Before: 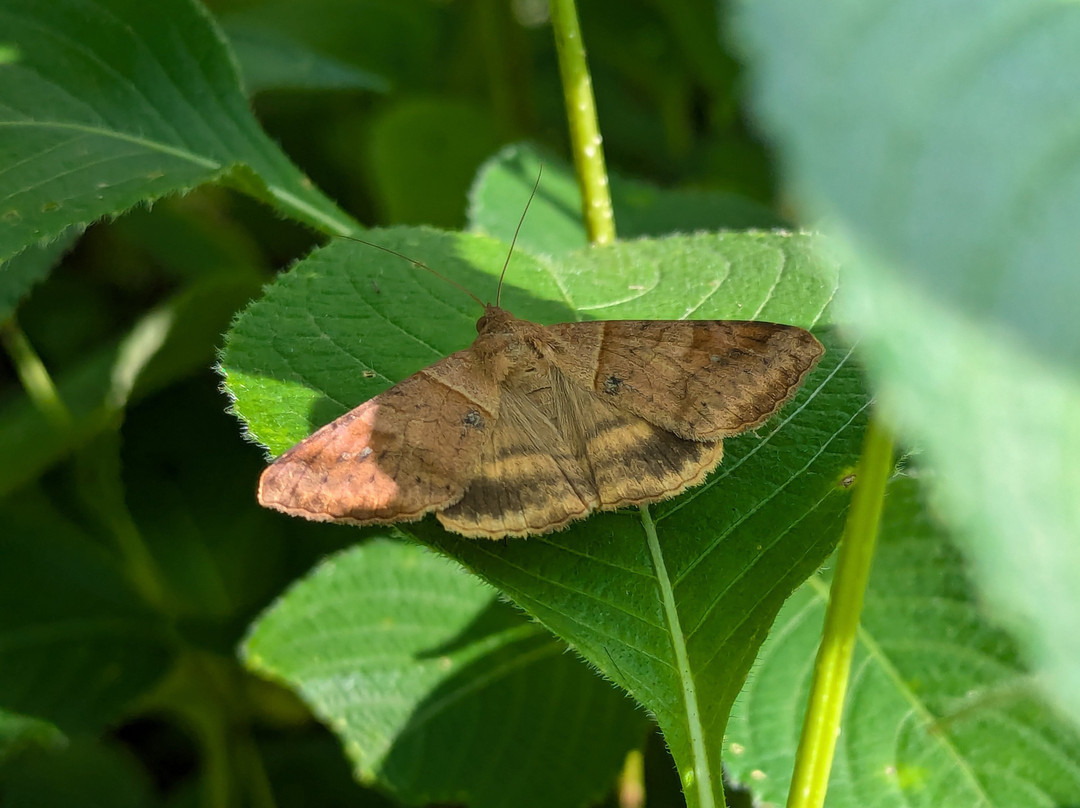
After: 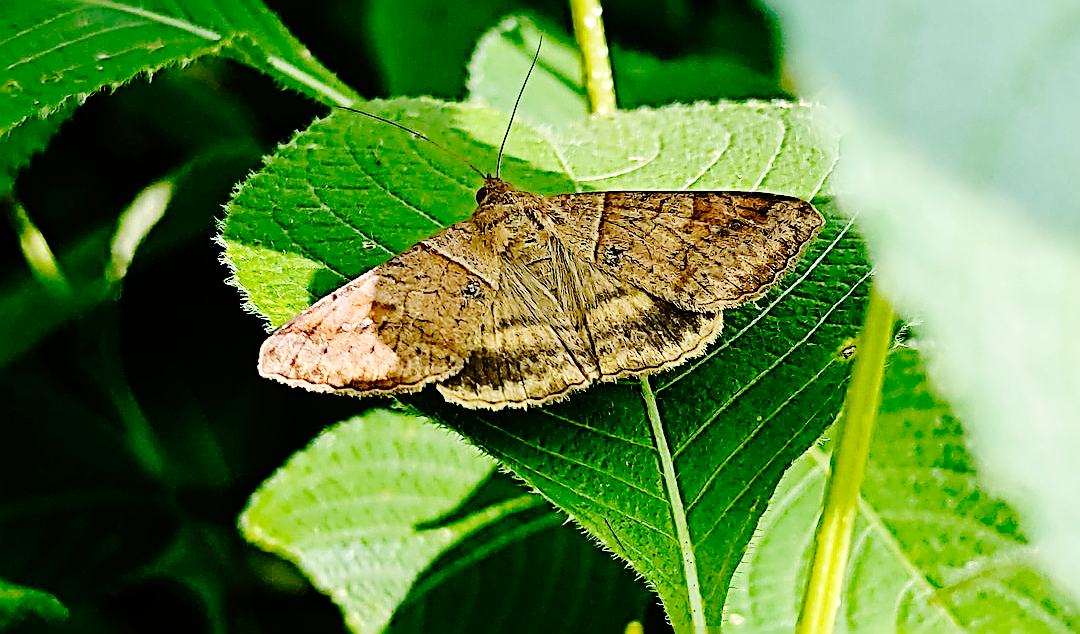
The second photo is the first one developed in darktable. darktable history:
crop and rotate: top 15.985%, bottom 5.438%
base curve: curves: ch0 [(0, 0) (0.036, 0.01) (0.123, 0.254) (0.258, 0.504) (0.507, 0.748) (1, 1)], preserve colors none
sharpen: radius 3.169, amount 1.714
color zones: curves: ch0 [(0, 0.5) (0.143, 0.52) (0.286, 0.5) (0.429, 0.5) (0.571, 0.5) (0.714, 0.5) (0.857, 0.5) (1, 0.5)]; ch1 [(0, 0.489) (0.155, 0.45) (0.286, 0.466) (0.429, 0.5) (0.571, 0.5) (0.714, 0.5) (0.857, 0.5) (1, 0.489)]
